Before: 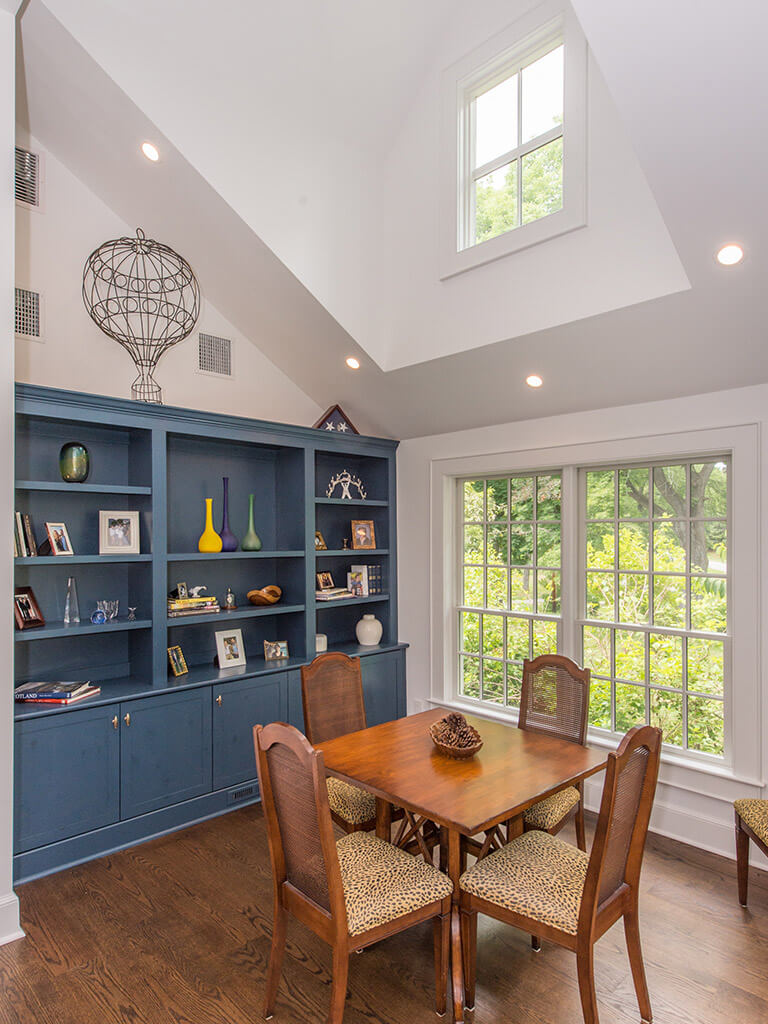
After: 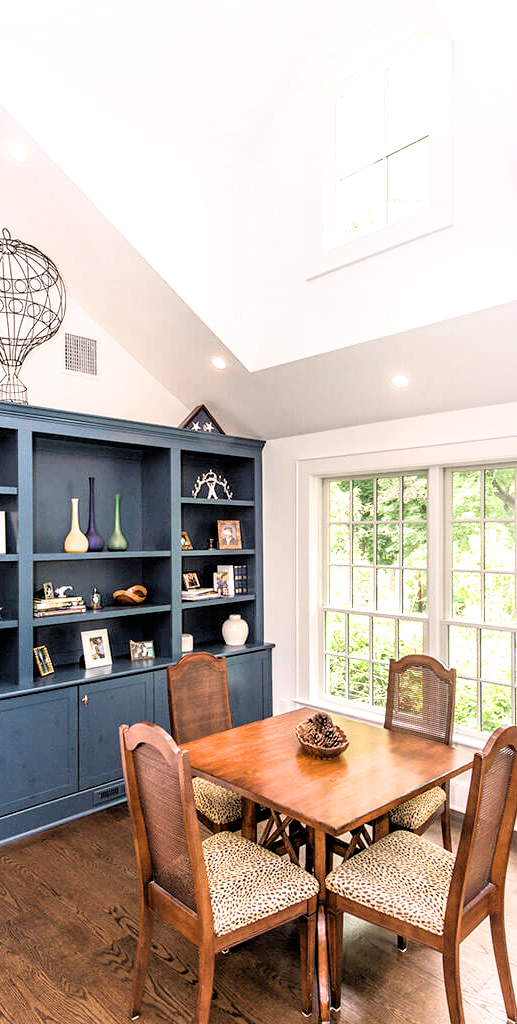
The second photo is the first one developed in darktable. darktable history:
filmic rgb: black relative exposure -3.64 EV, white relative exposure 2.44 EV, hardness 3.29
exposure: exposure 0.745 EV, compensate exposure bias true, compensate highlight preservation false
crop and rotate: left 17.555%, right 15.102%
